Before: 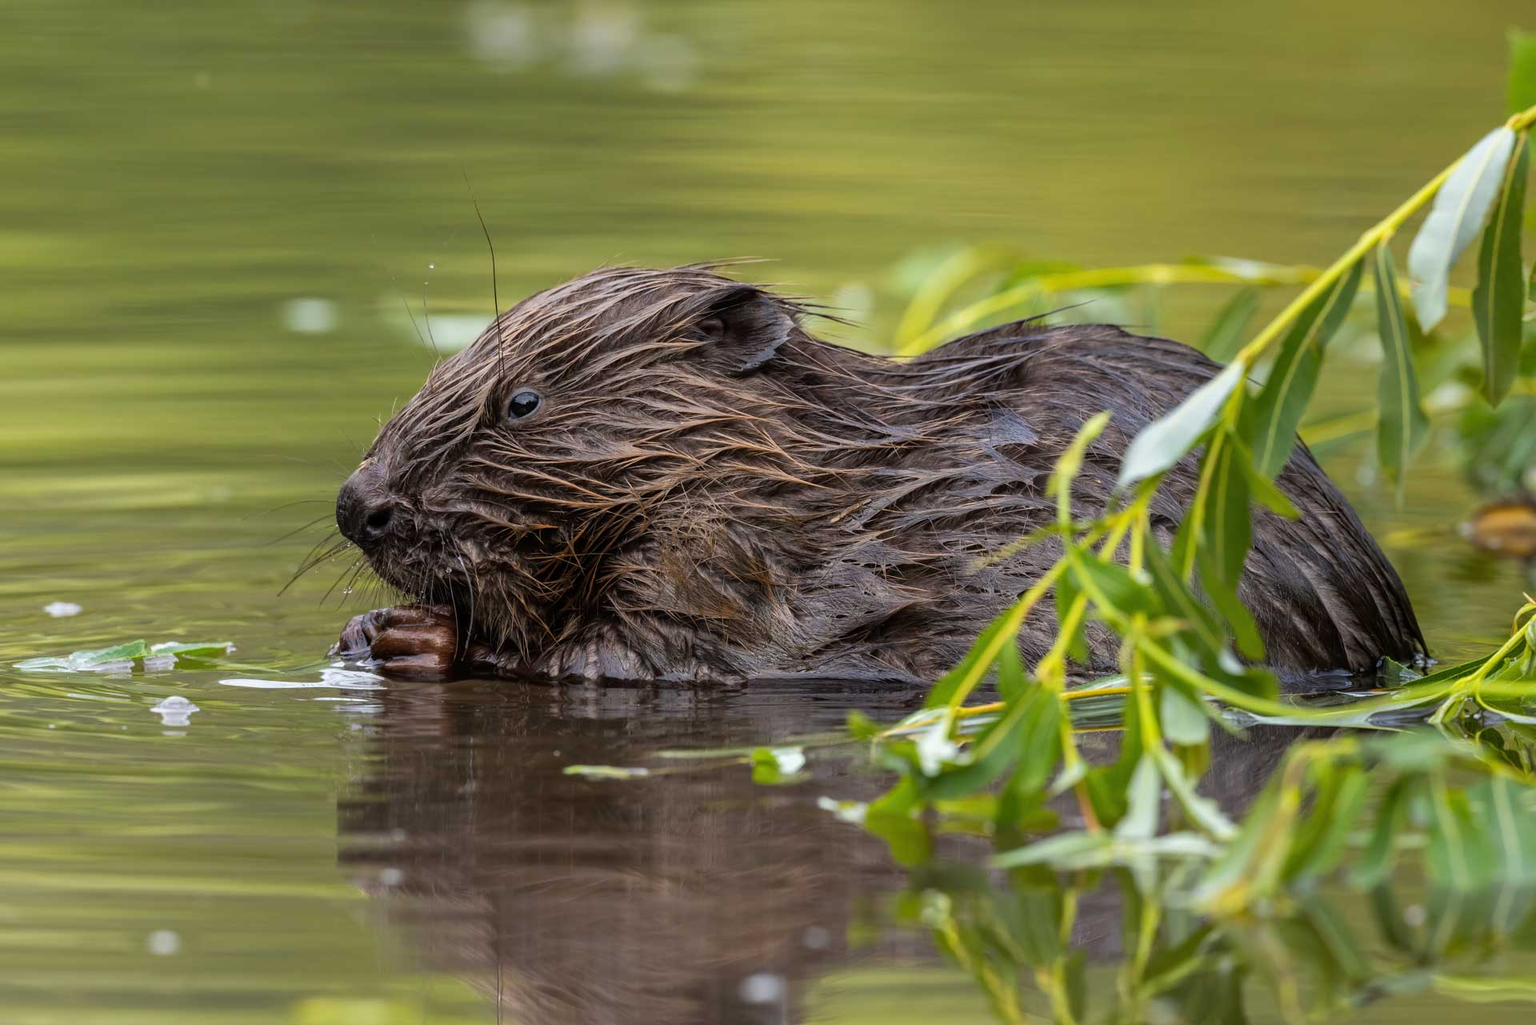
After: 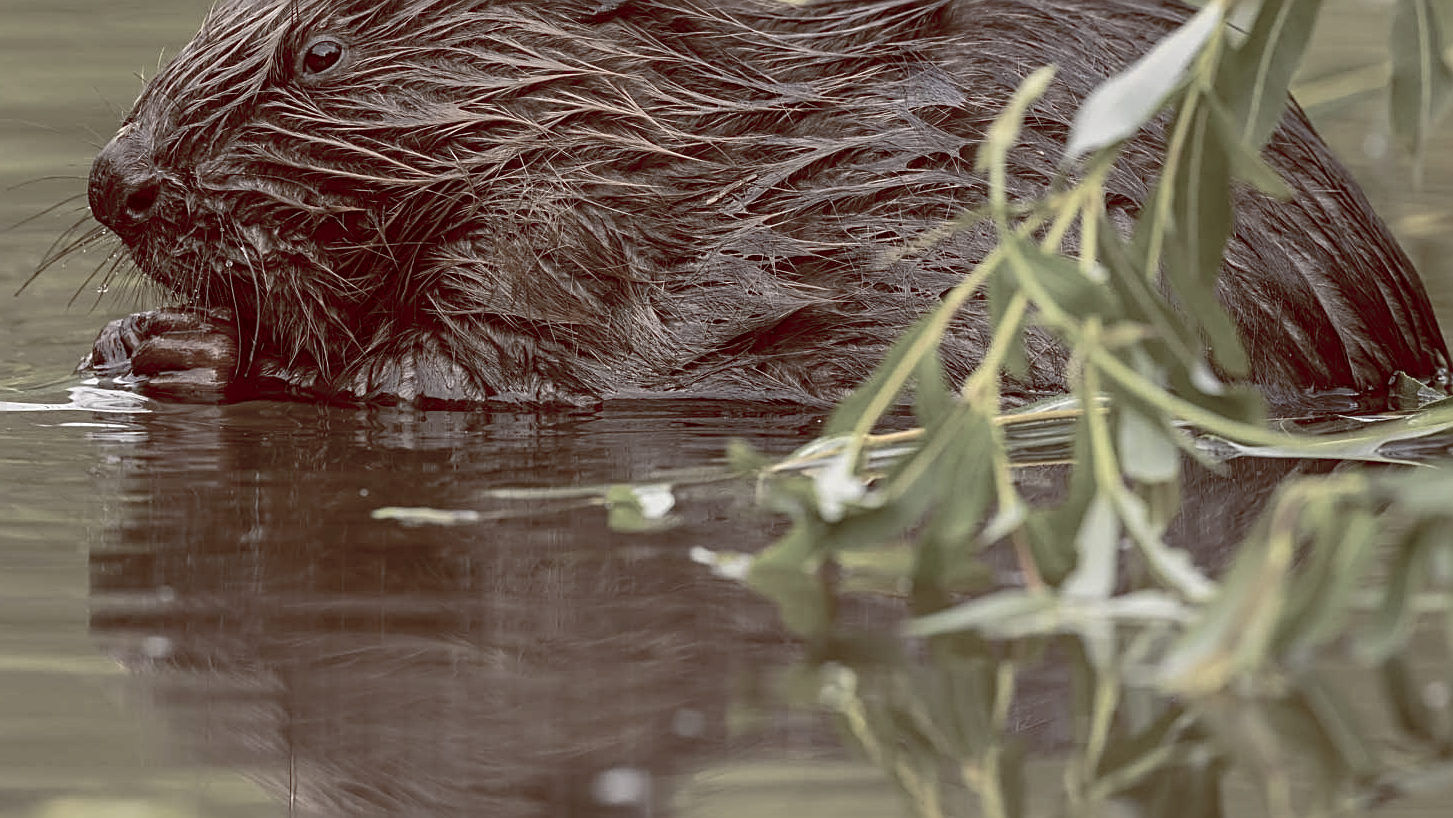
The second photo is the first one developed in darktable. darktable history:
color balance rgb: shadows lift › luminance 1%, shadows lift › chroma 0.2%, shadows lift › hue 20°, power › luminance 1%, power › chroma 0.4%, power › hue 34°, highlights gain › luminance 0.8%, highlights gain › chroma 0.4%, highlights gain › hue 44°, global offset › chroma 0.4%, global offset › hue 34°, white fulcrum 0.08 EV, linear chroma grading › shadows -7%, linear chroma grading › highlights -7%, linear chroma grading › global chroma -10%, linear chroma grading › mid-tones -8%, perceptual saturation grading › global saturation -28%, perceptual saturation grading › highlights -20%, perceptual saturation grading › mid-tones -24%, perceptual saturation grading › shadows -24%, perceptual brilliance grading › global brilliance -1%, perceptual brilliance grading › highlights -1%, perceptual brilliance grading › mid-tones -1%, perceptual brilliance grading › shadows -1%, global vibrance -17%, contrast -6%
crop and rotate: left 17.299%, top 35.115%, right 7.015%, bottom 1.024%
sharpen: radius 2.584, amount 0.688
